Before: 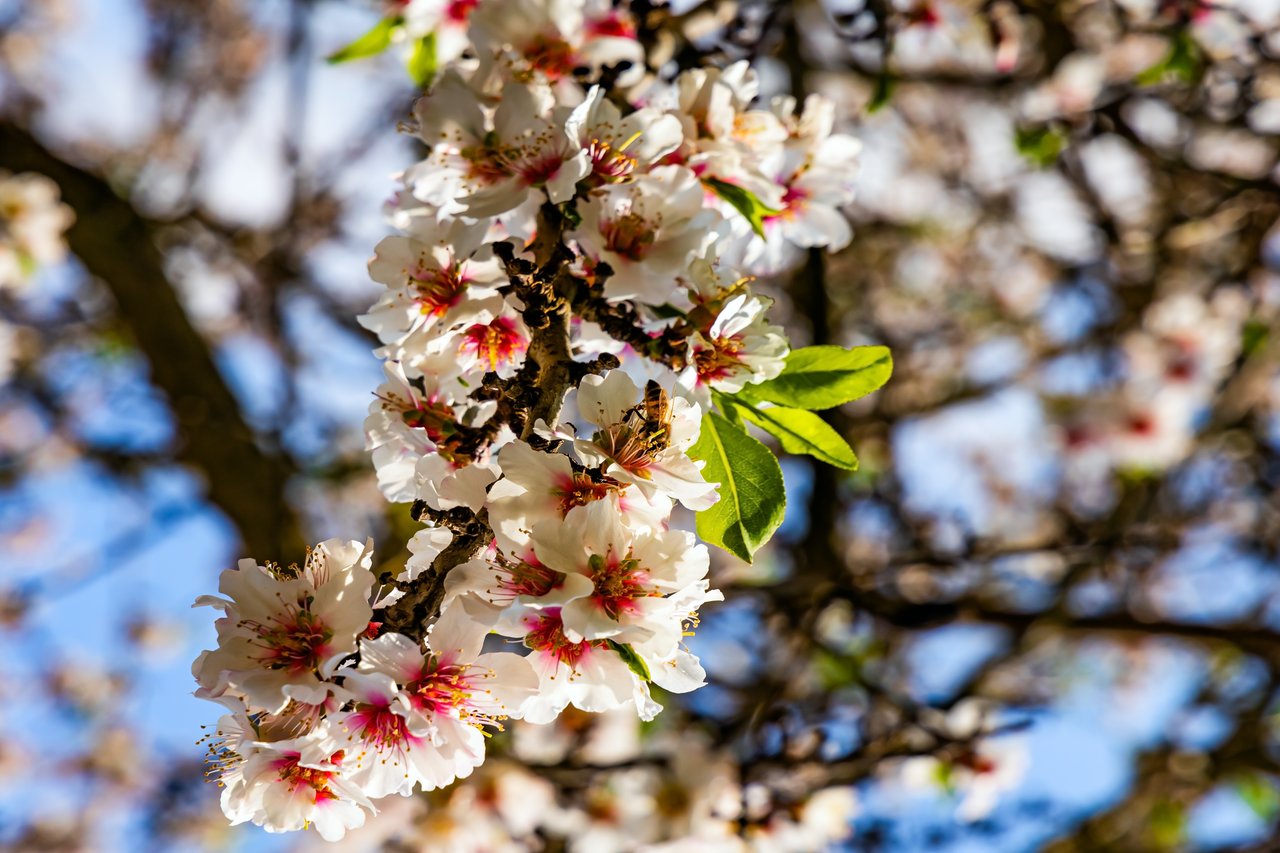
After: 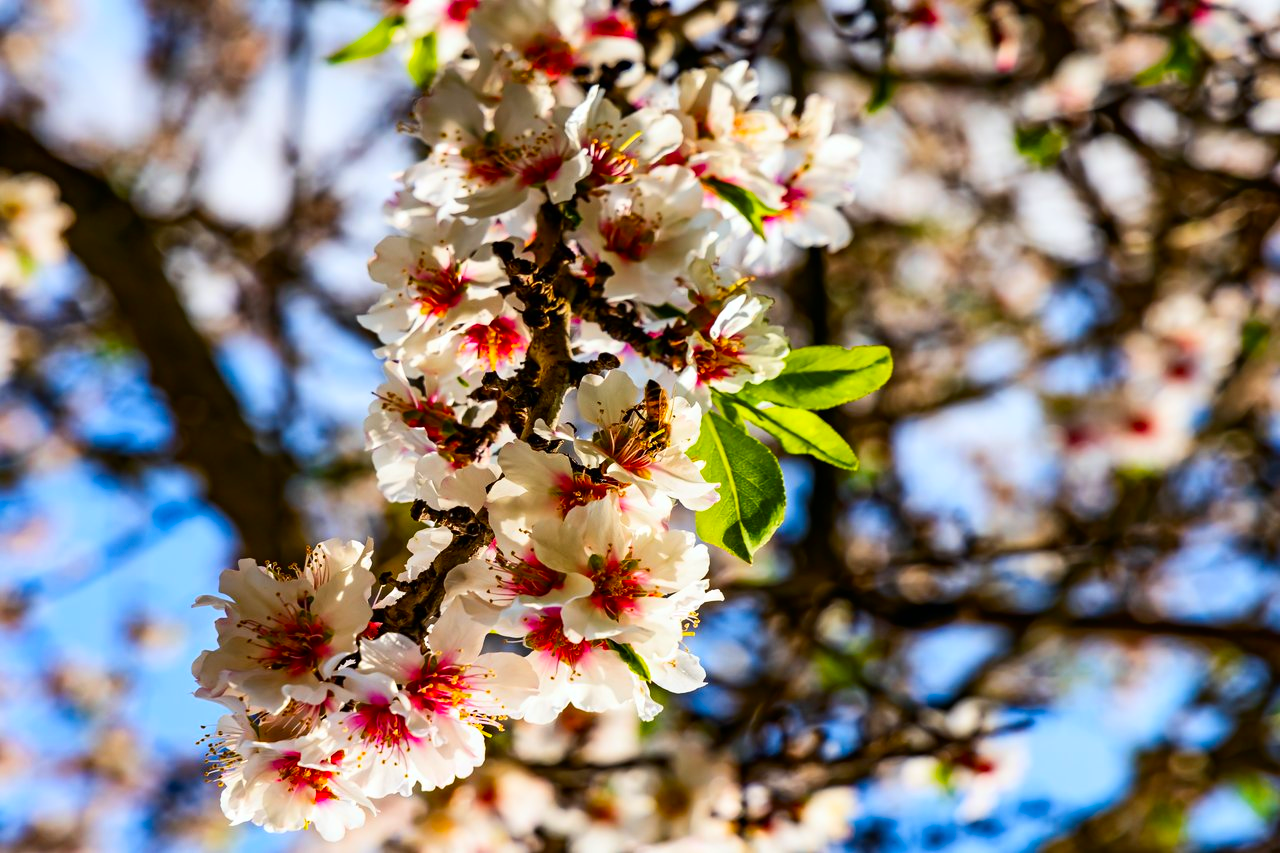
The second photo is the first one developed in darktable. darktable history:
contrast brightness saturation: contrast 0.155, saturation 0.33
